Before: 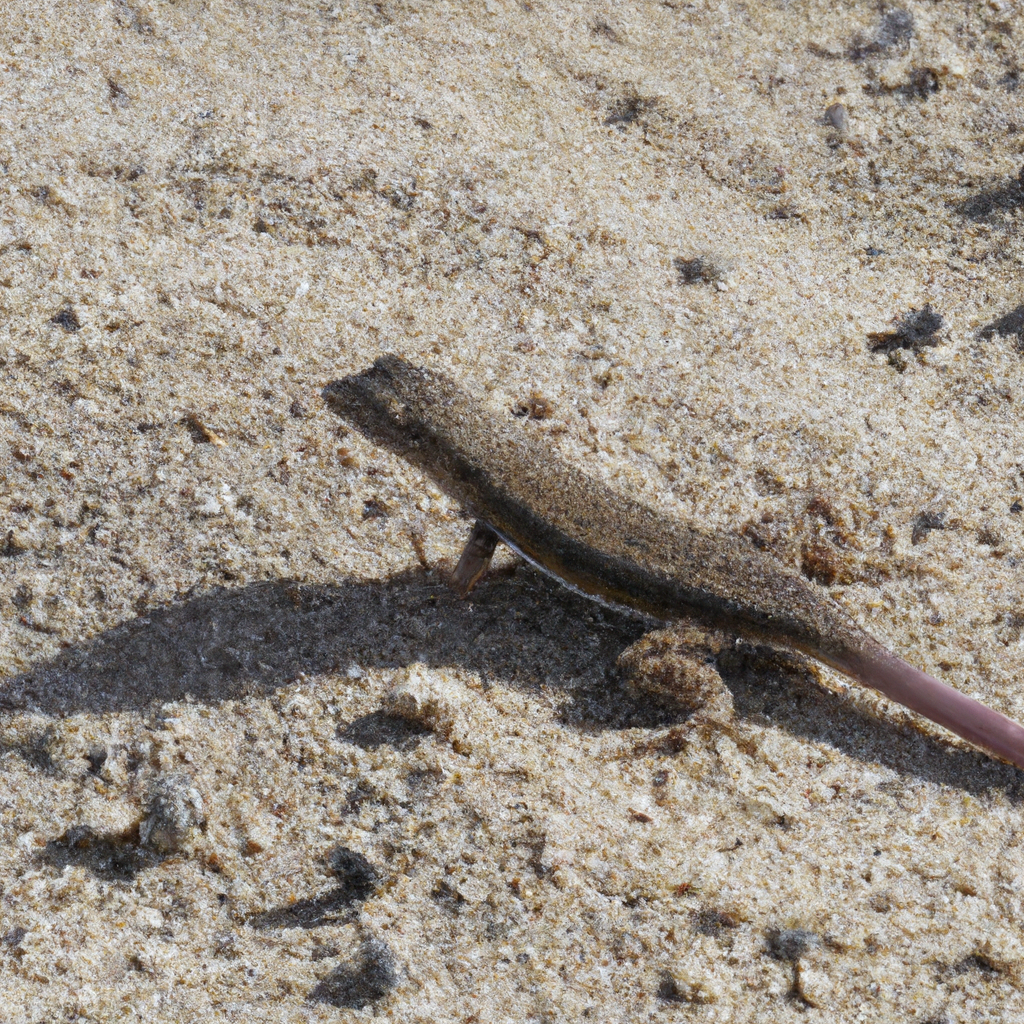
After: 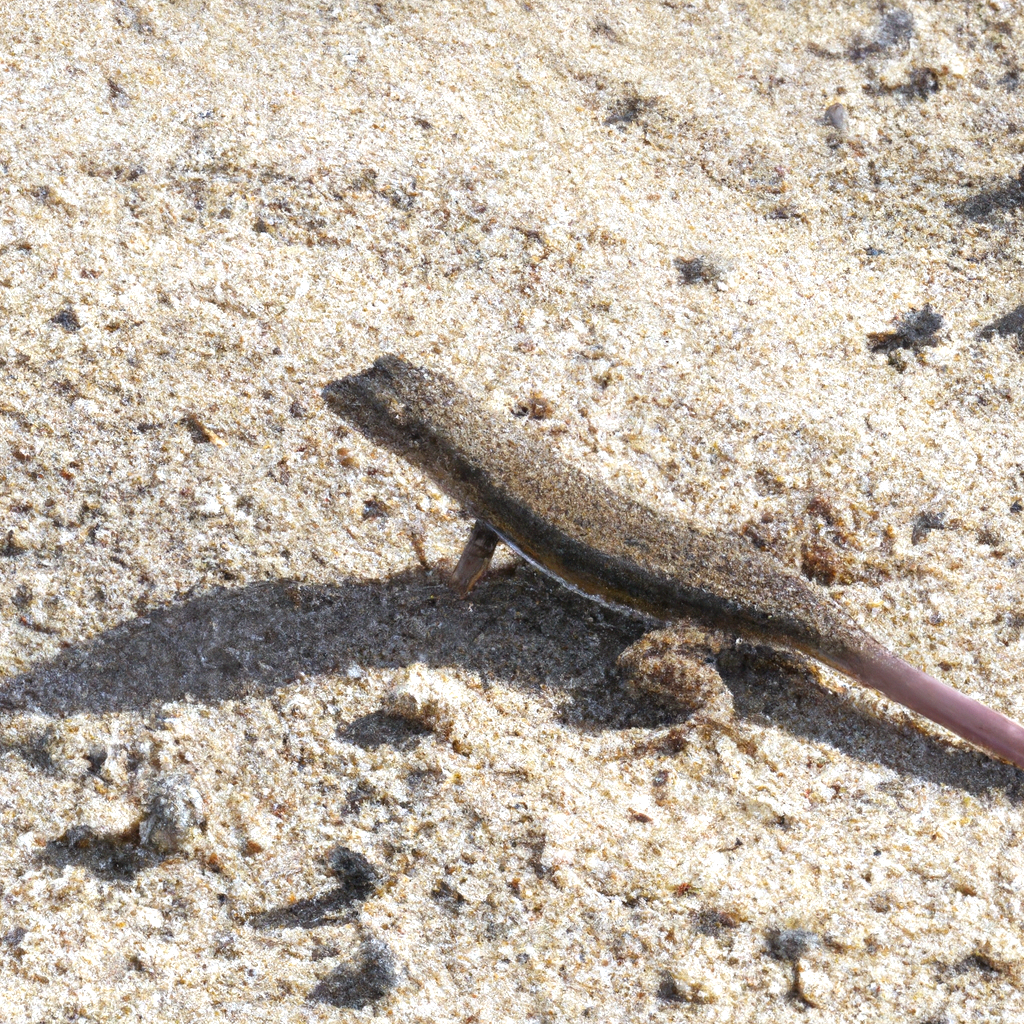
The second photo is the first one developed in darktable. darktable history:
tone equalizer: edges refinement/feathering 500, mask exposure compensation -1.57 EV, preserve details no
exposure: black level correction 0, exposure 0.69 EV, compensate exposure bias true, compensate highlight preservation false
